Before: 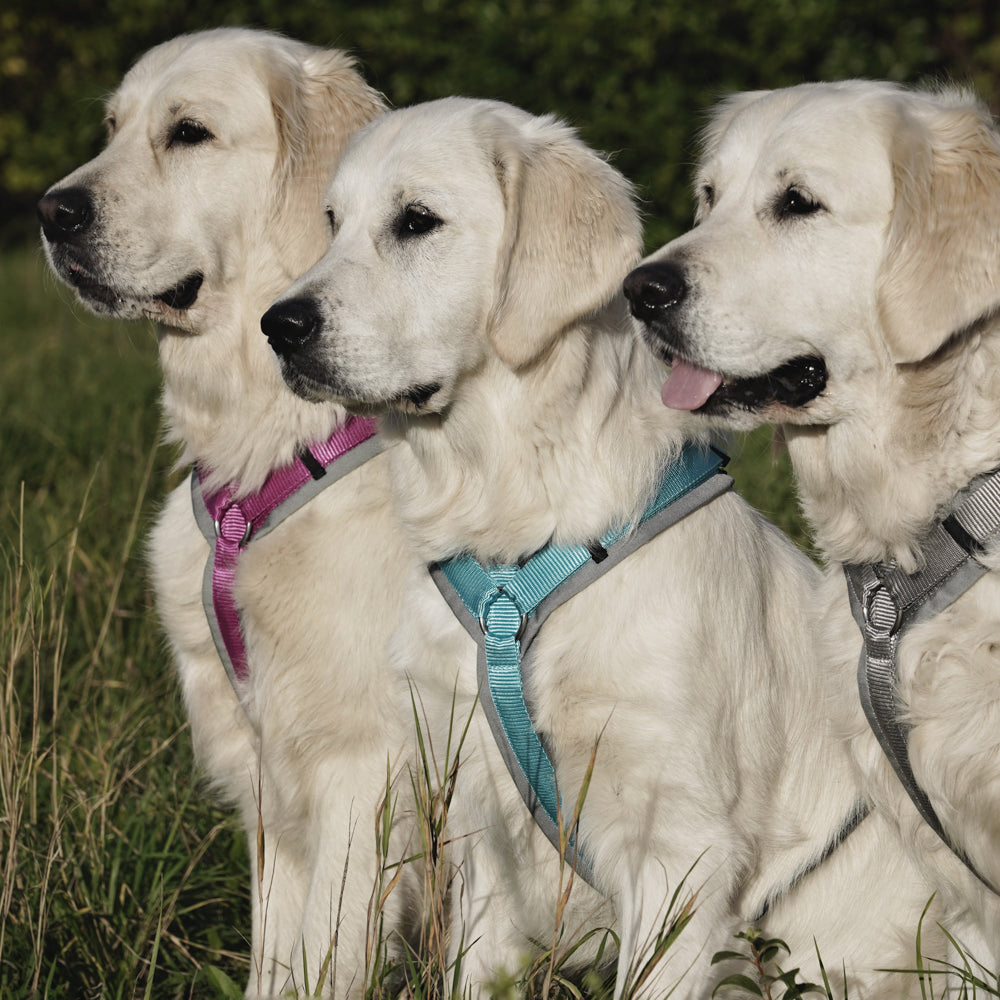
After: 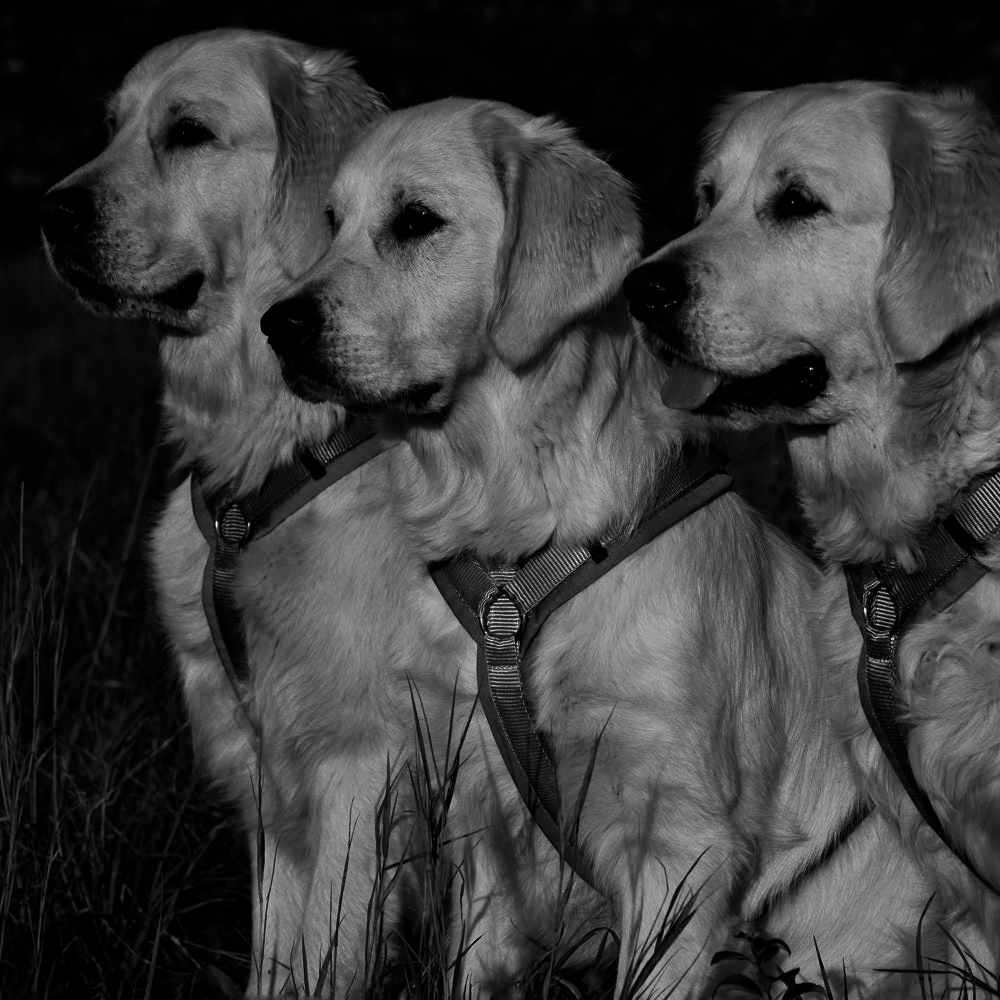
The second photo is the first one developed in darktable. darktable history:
contrast brightness saturation: contrast 0.025, brightness -0.998, saturation -0.992
